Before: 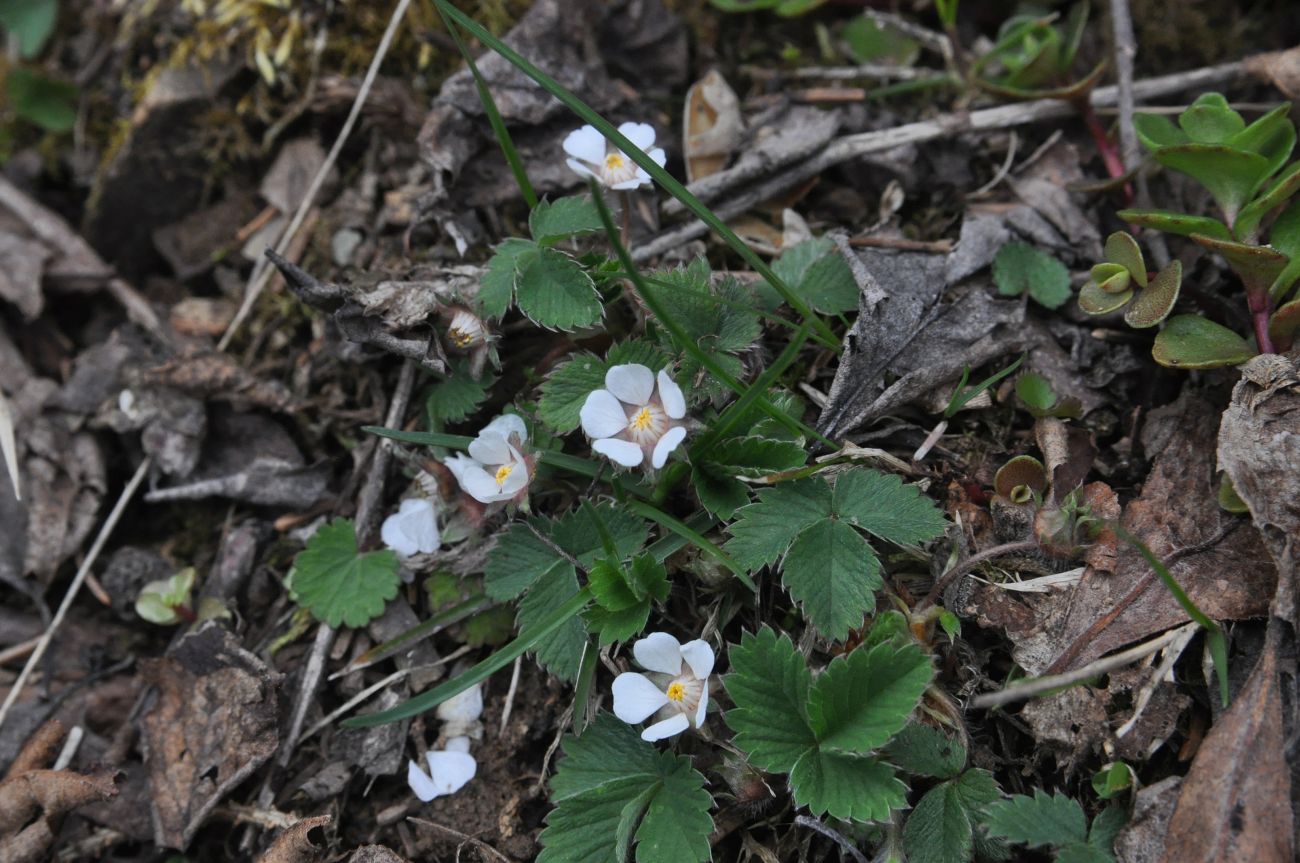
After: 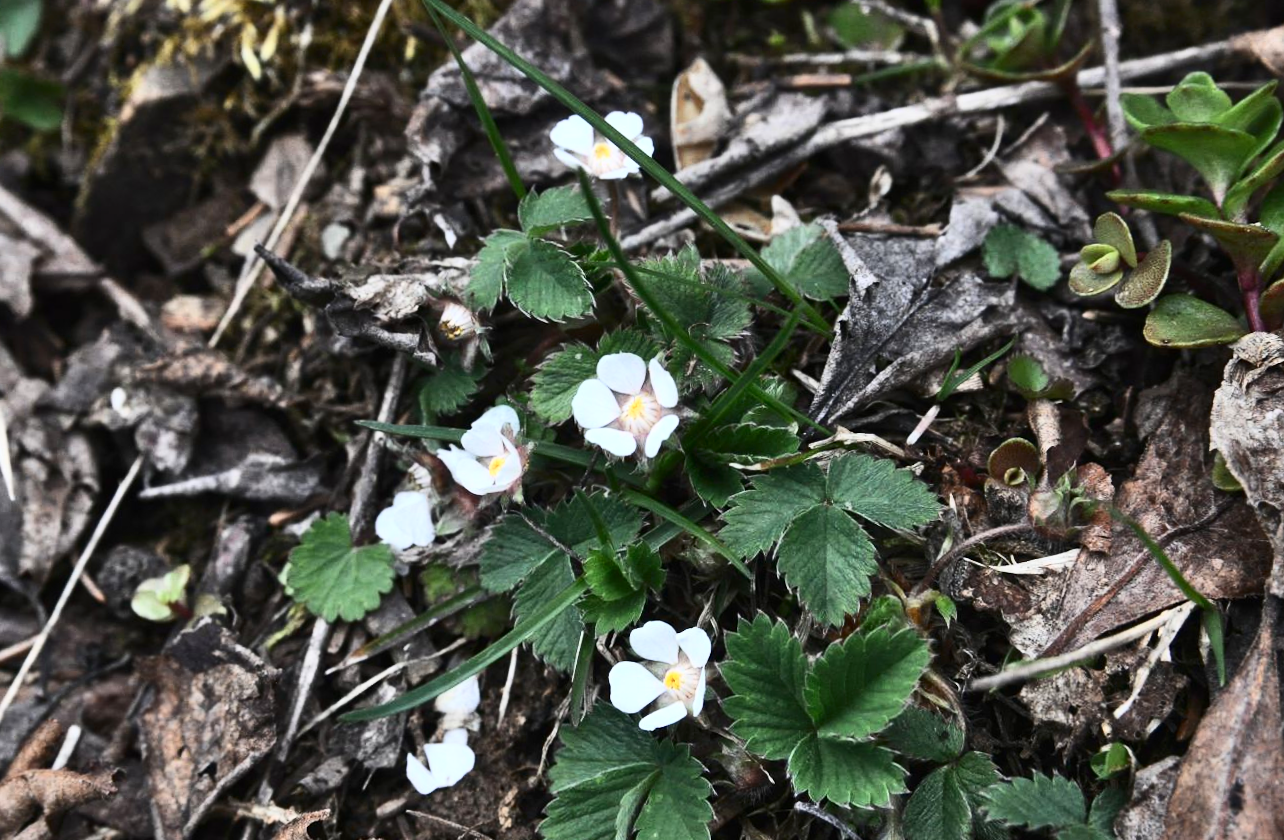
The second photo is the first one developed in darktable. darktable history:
contrast brightness saturation: contrast 0.39, brightness 0.1
exposure: black level correction 0, exposure 0.5 EV, compensate highlight preservation false
rotate and perspective: rotation -1°, crop left 0.011, crop right 0.989, crop top 0.025, crop bottom 0.975
